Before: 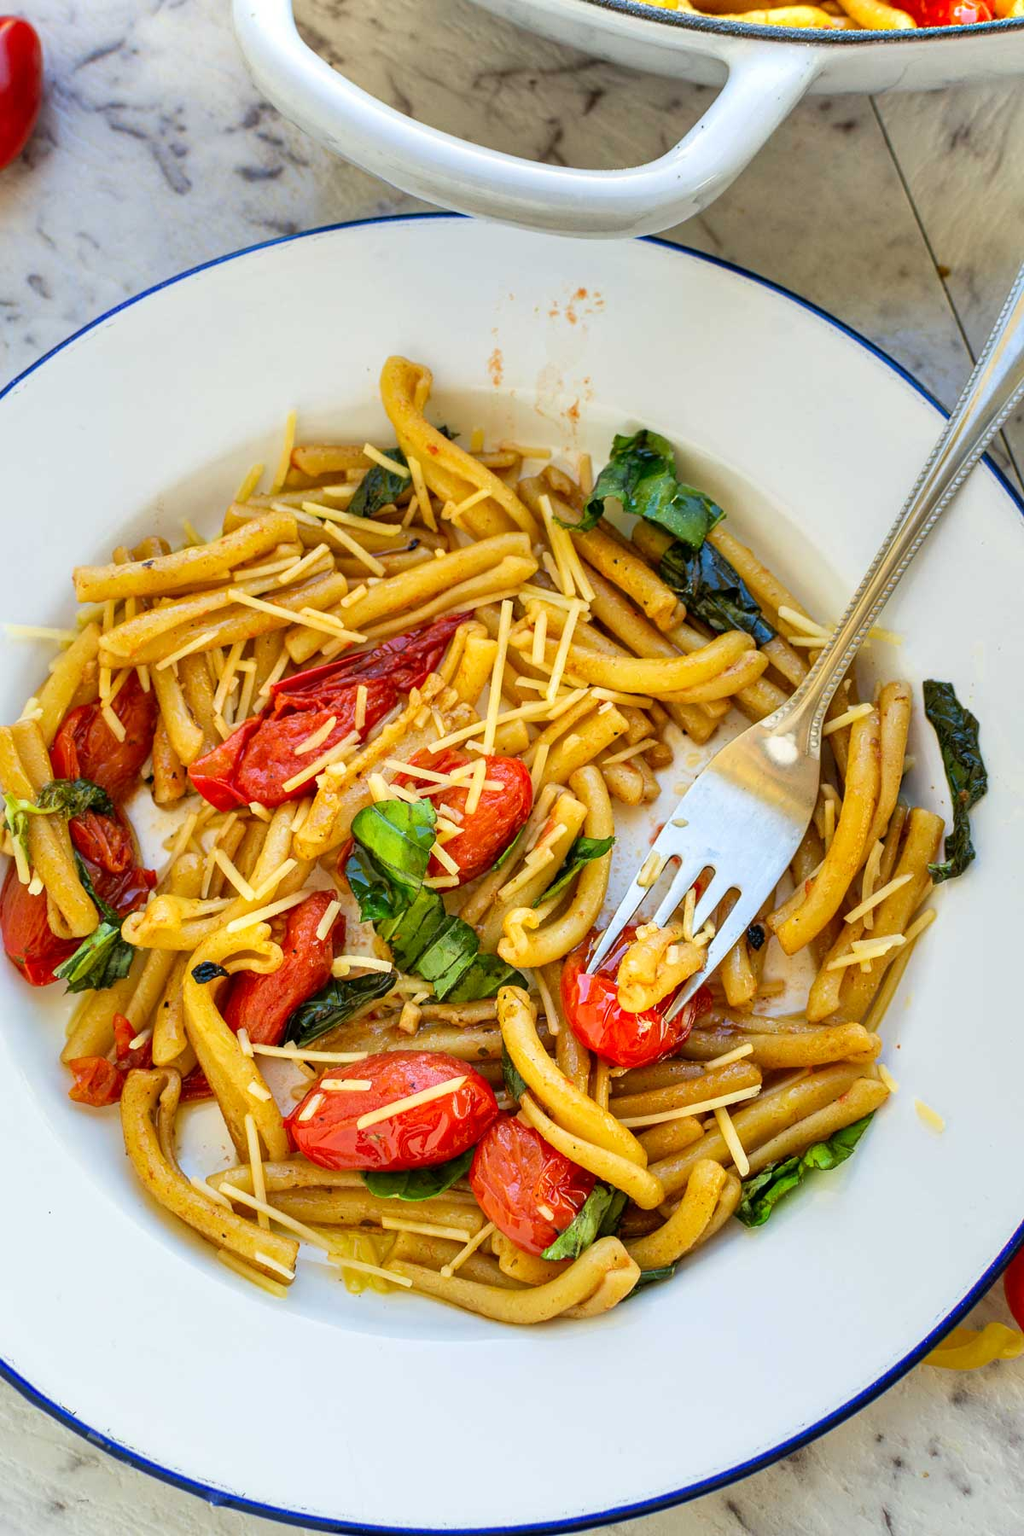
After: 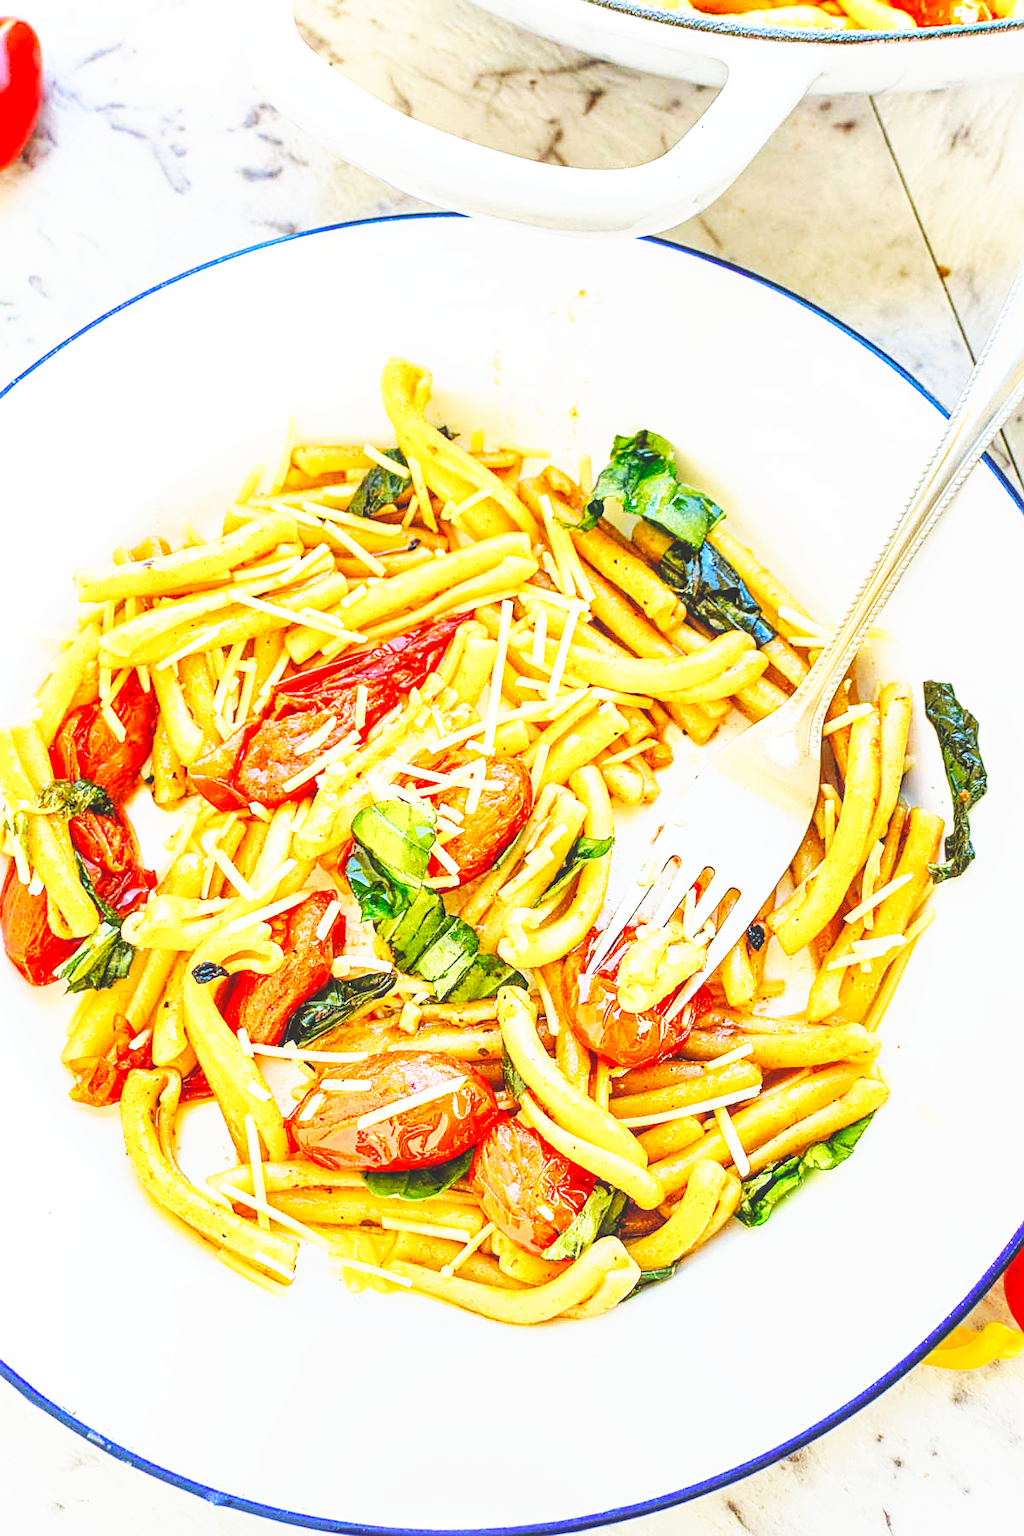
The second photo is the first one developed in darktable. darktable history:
exposure: black level correction 0, exposure 0.701 EV, compensate exposure bias true, compensate highlight preservation false
base curve: curves: ch0 [(0, 0) (0.007, 0.004) (0.027, 0.03) (0.046, 0.07) (0.207, 0.54) (0.442, 0.872) (0.673, 0.972) (1, 1)], preserve colors none
local contrast: highlights 45%, shadows 5%, detail 99%
sharpen: amount 0.49
